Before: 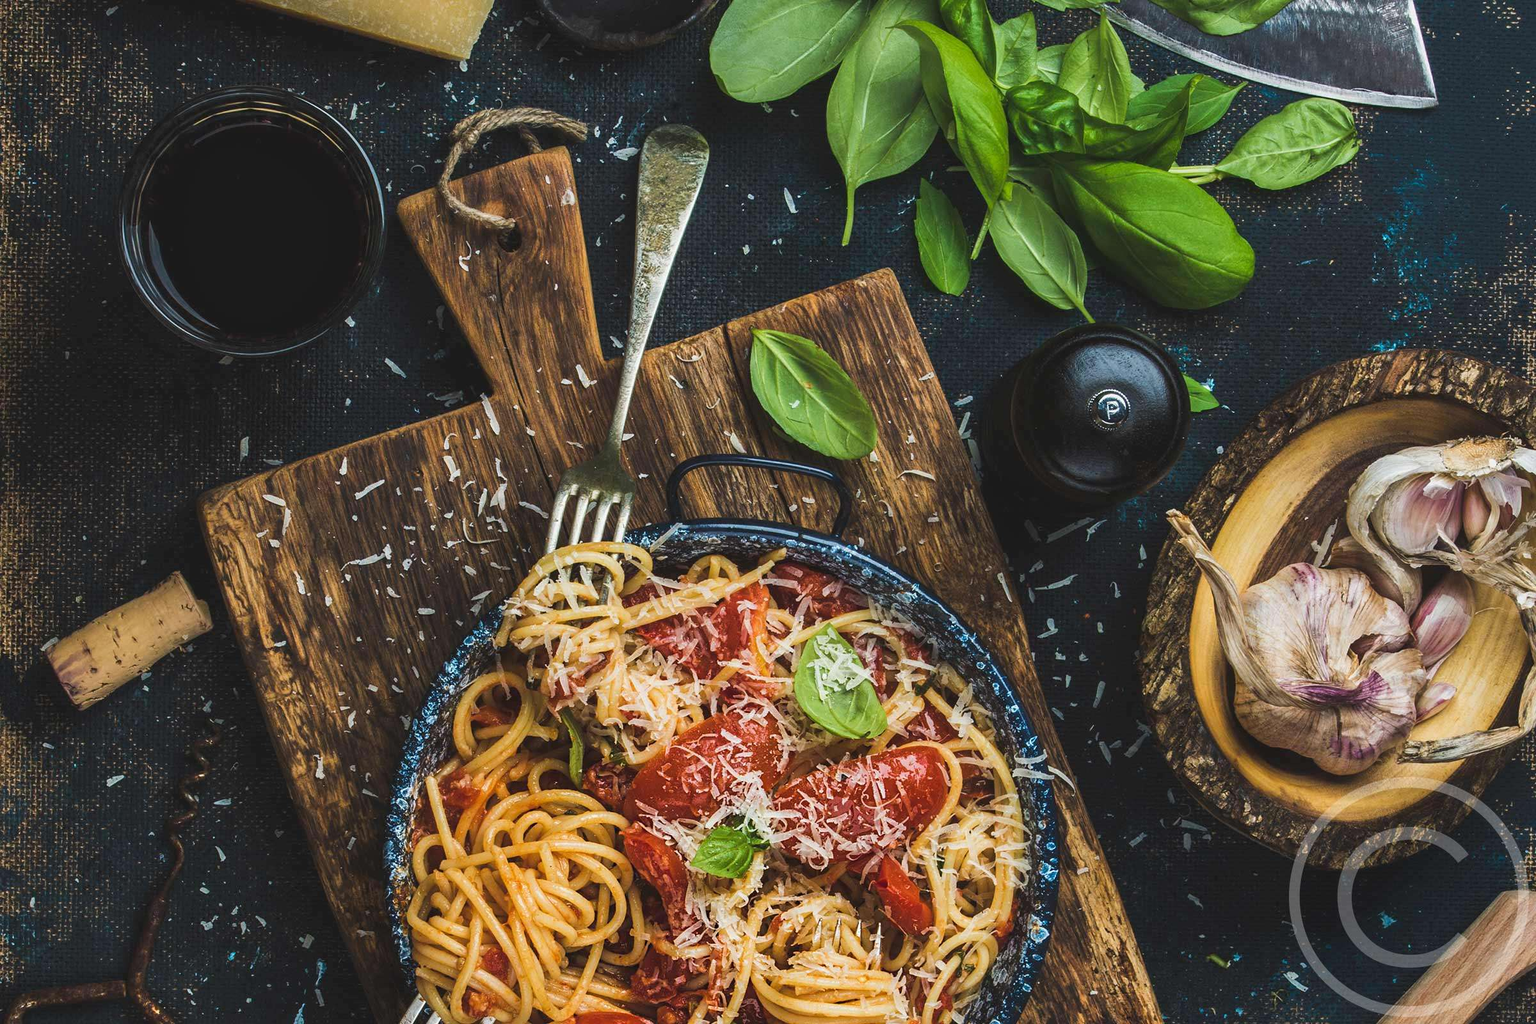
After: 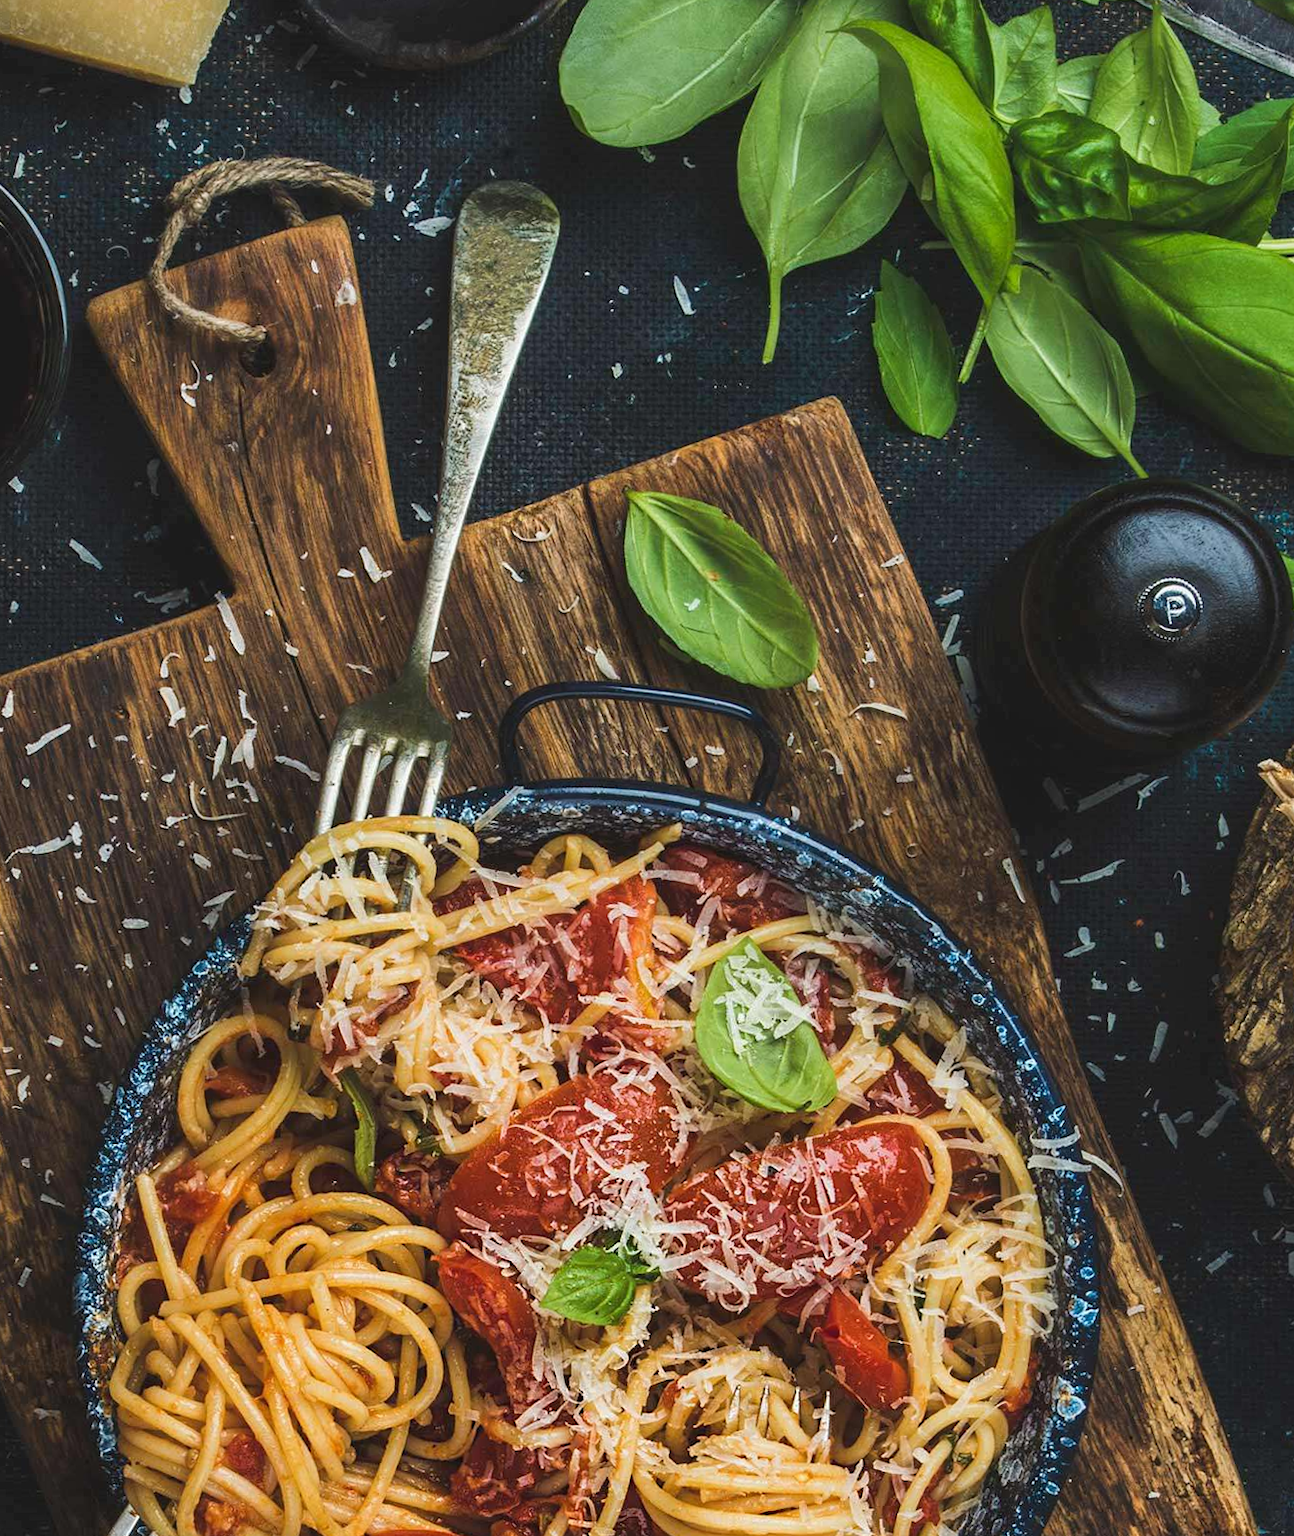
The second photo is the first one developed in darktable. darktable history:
rotate and perspective: rotation -0.45°, automatic cropping original format, crop left 0.008, crop right 0.992, crop top 0.012, crop bottom 0.988
crop: left 21.674%, right 22.086%
